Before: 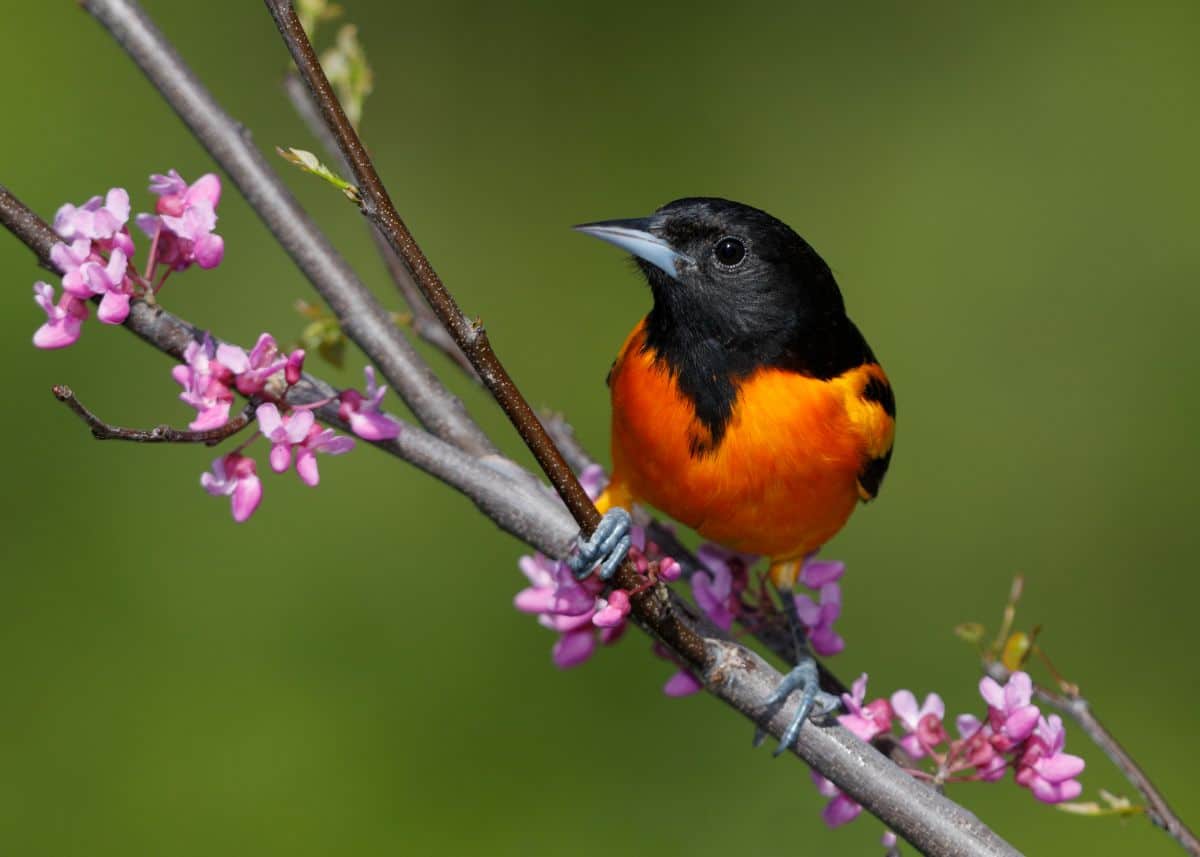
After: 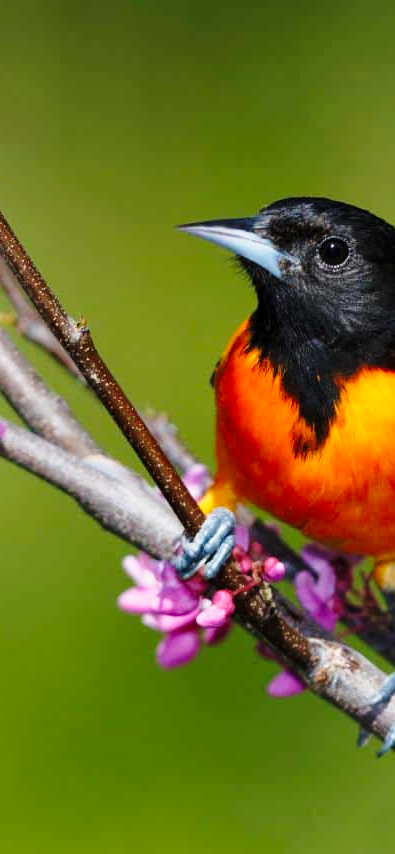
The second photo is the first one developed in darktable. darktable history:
crop: left 33.037%, right 33.654%
base curve: curves: ch0 [(0, 0) (0.028, 0.03) (0.121, 0.232) (0.46, 0.748) (0.859, 0.968) (1, 1)], preserve colors none
velvia: on, module defaults
